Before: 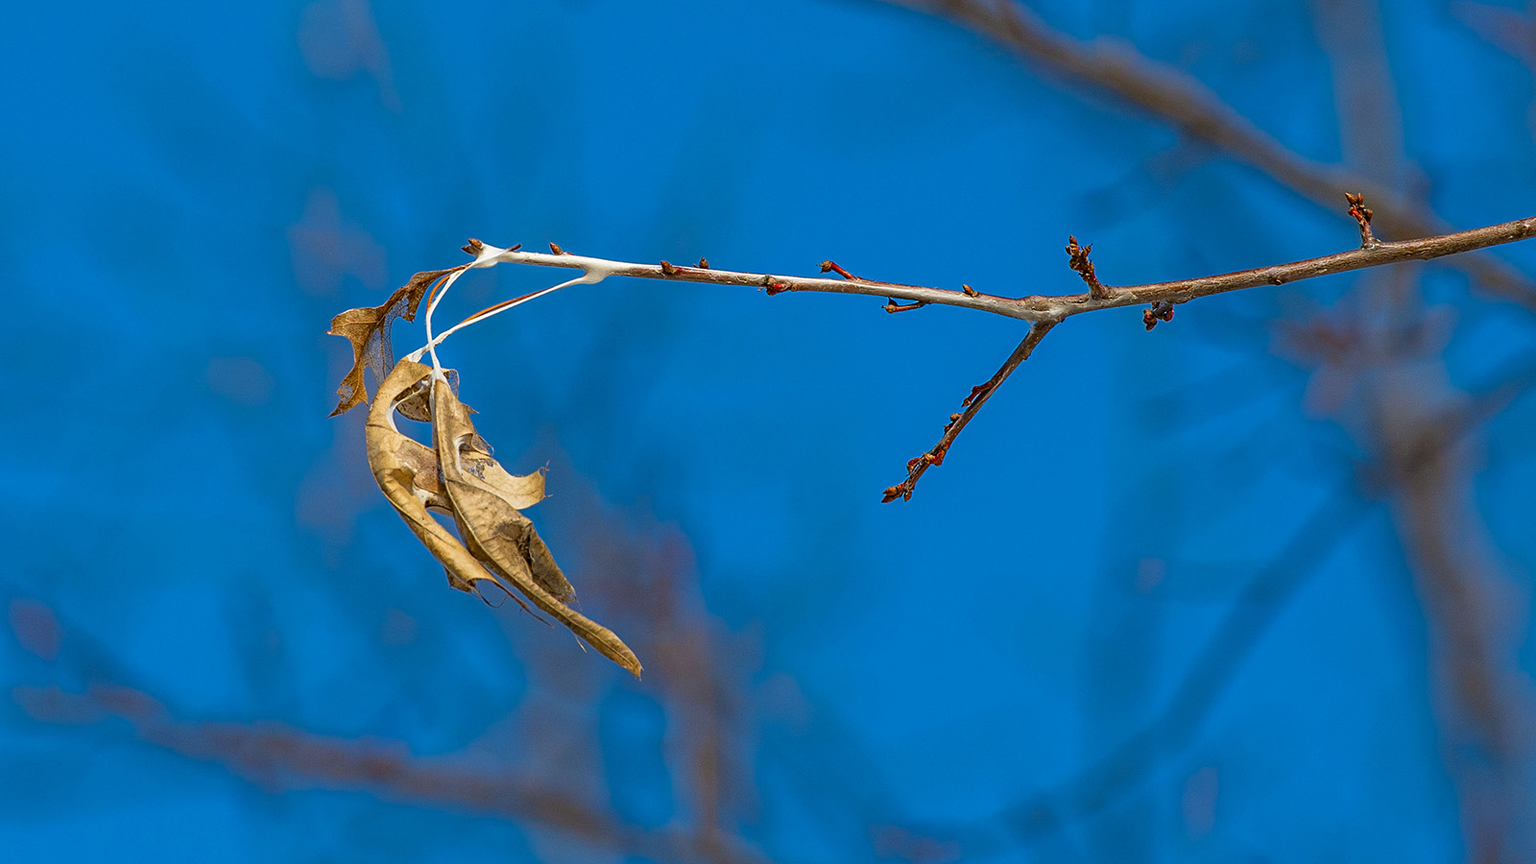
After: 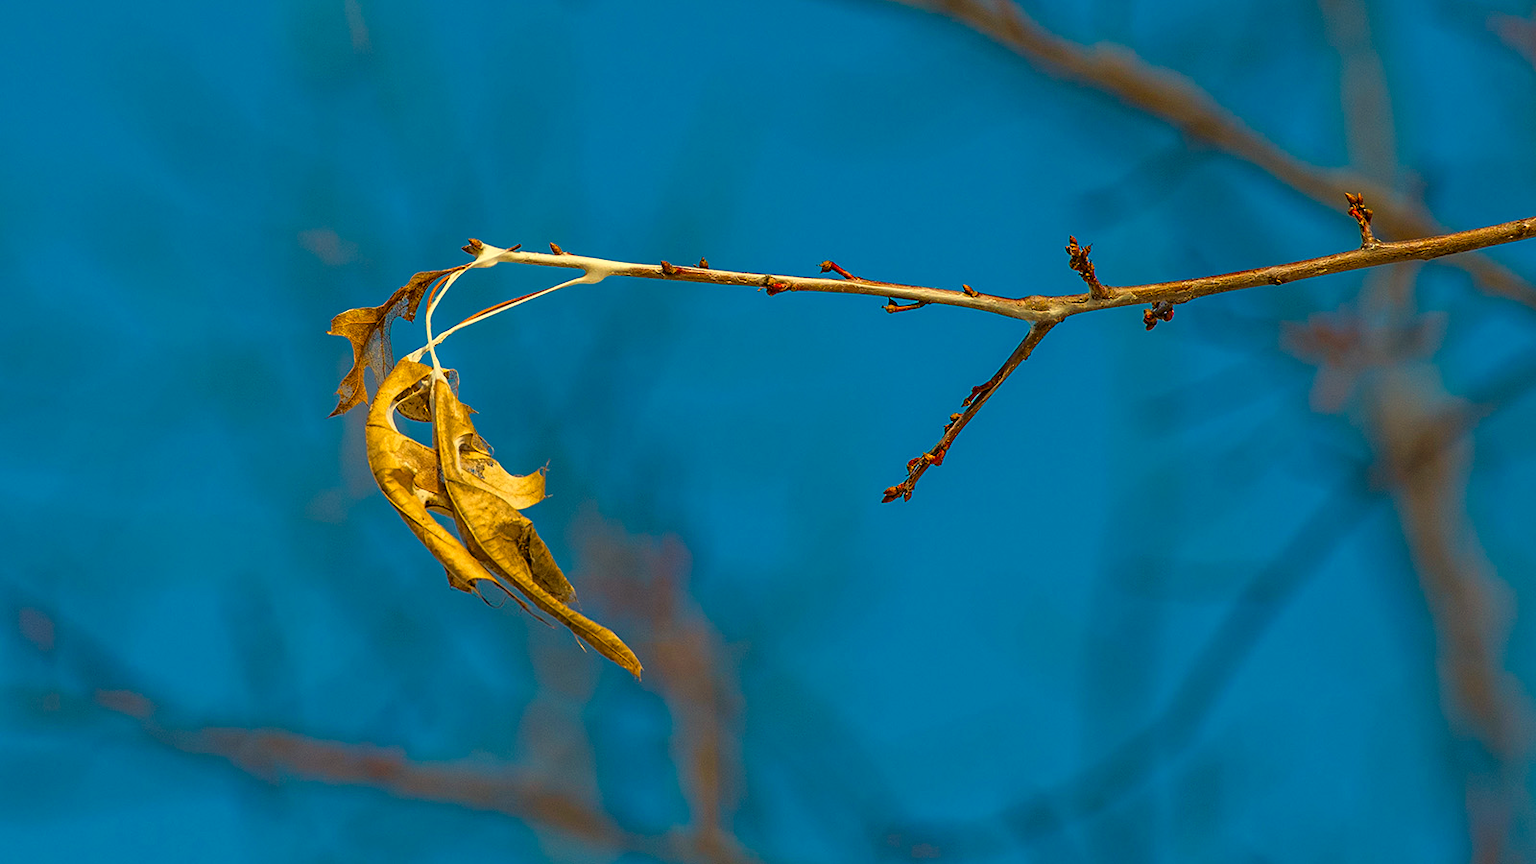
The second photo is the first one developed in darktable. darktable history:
shadows and highlights: shadows 0, highlights 40
color balance rgb: perceptual saturation grading › global saturation 30%, global vibrance 20%
white balance: red 1.08, blue 0.791
